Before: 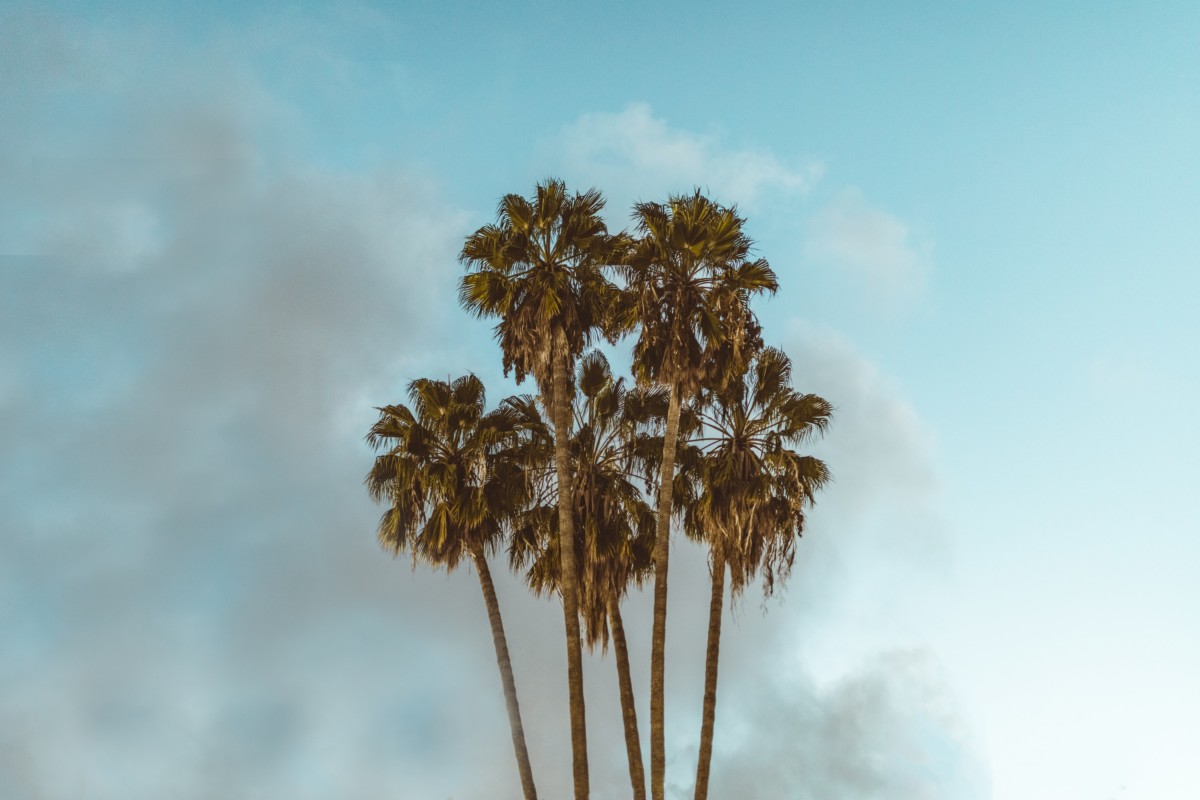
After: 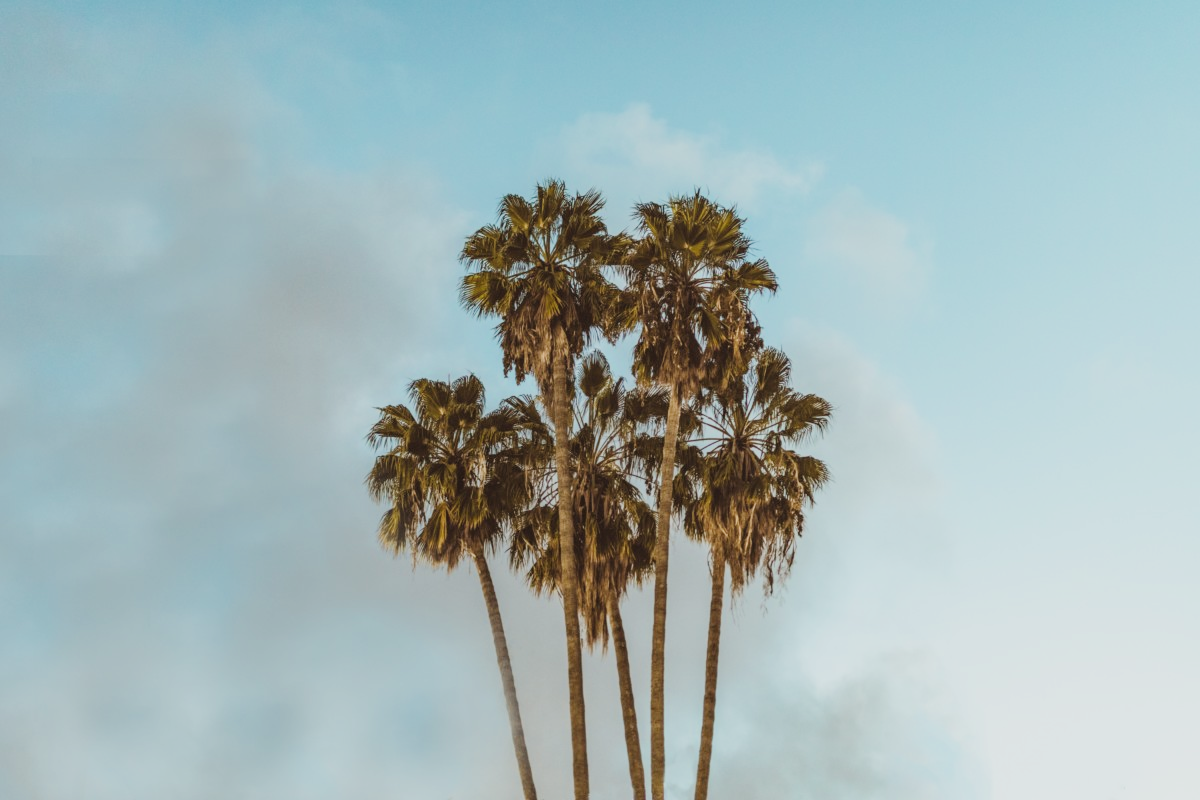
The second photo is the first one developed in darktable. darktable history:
filmic rgb: black relative exposure -7.65 EV, white relative exposure 4.56 EV, hardness 3.61
exposure: black level correction -0.002, exposure 0.545 EV, compensate exposure bias true, compensate highlight preservation false
